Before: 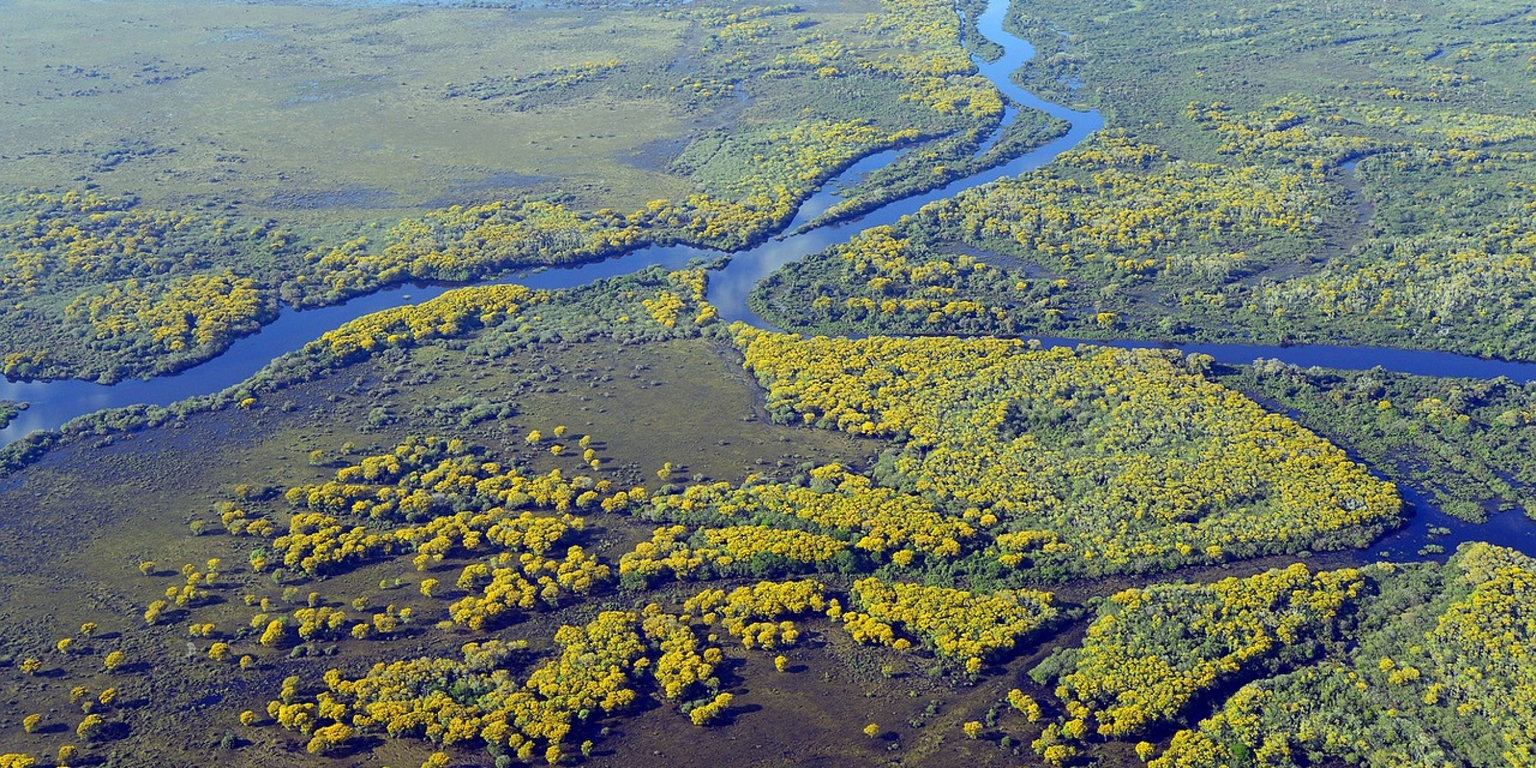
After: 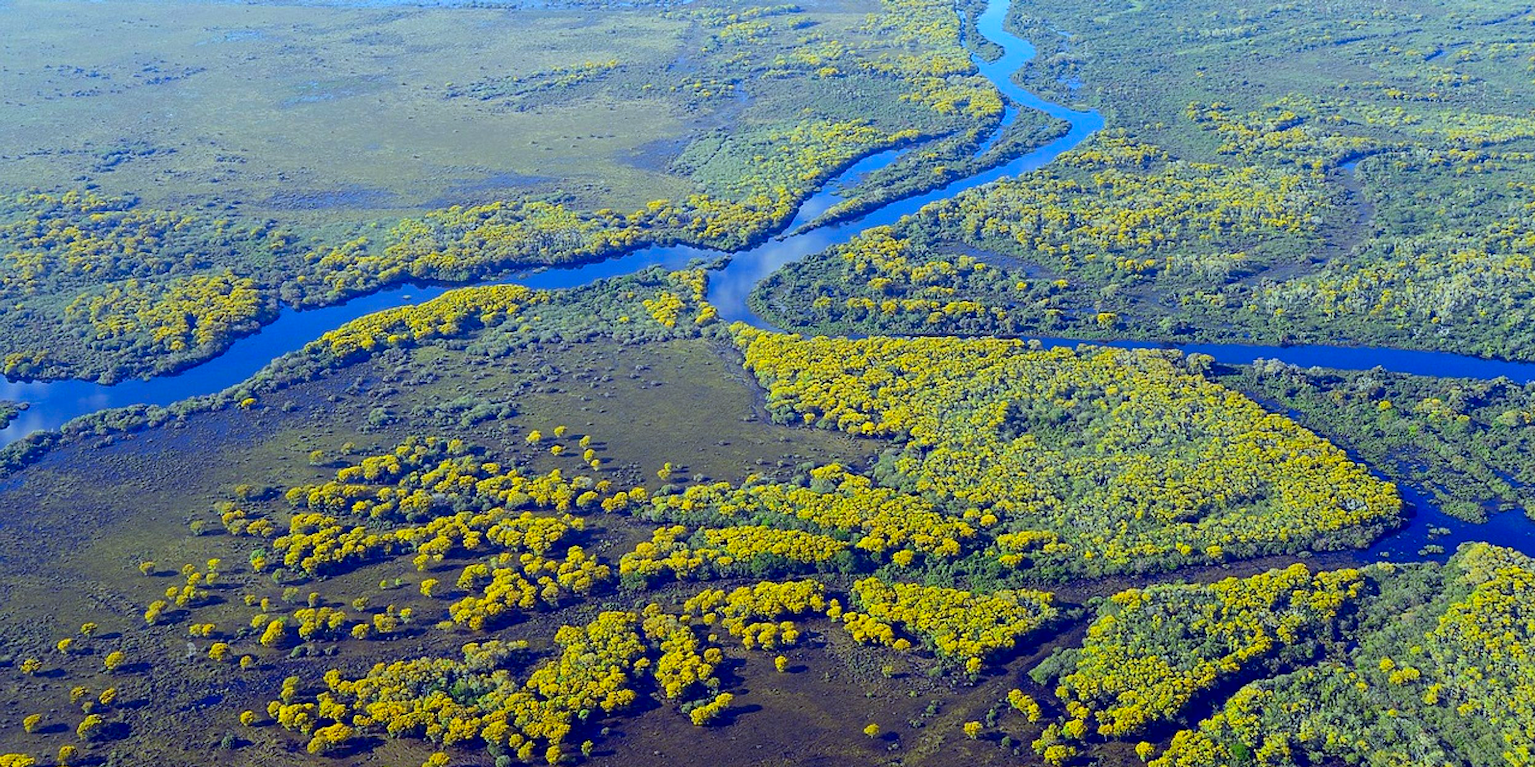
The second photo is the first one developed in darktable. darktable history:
contrast brightness saturation: contrast 0.09, saturation 0.28
white balance: red 0.954, blue 1.079
